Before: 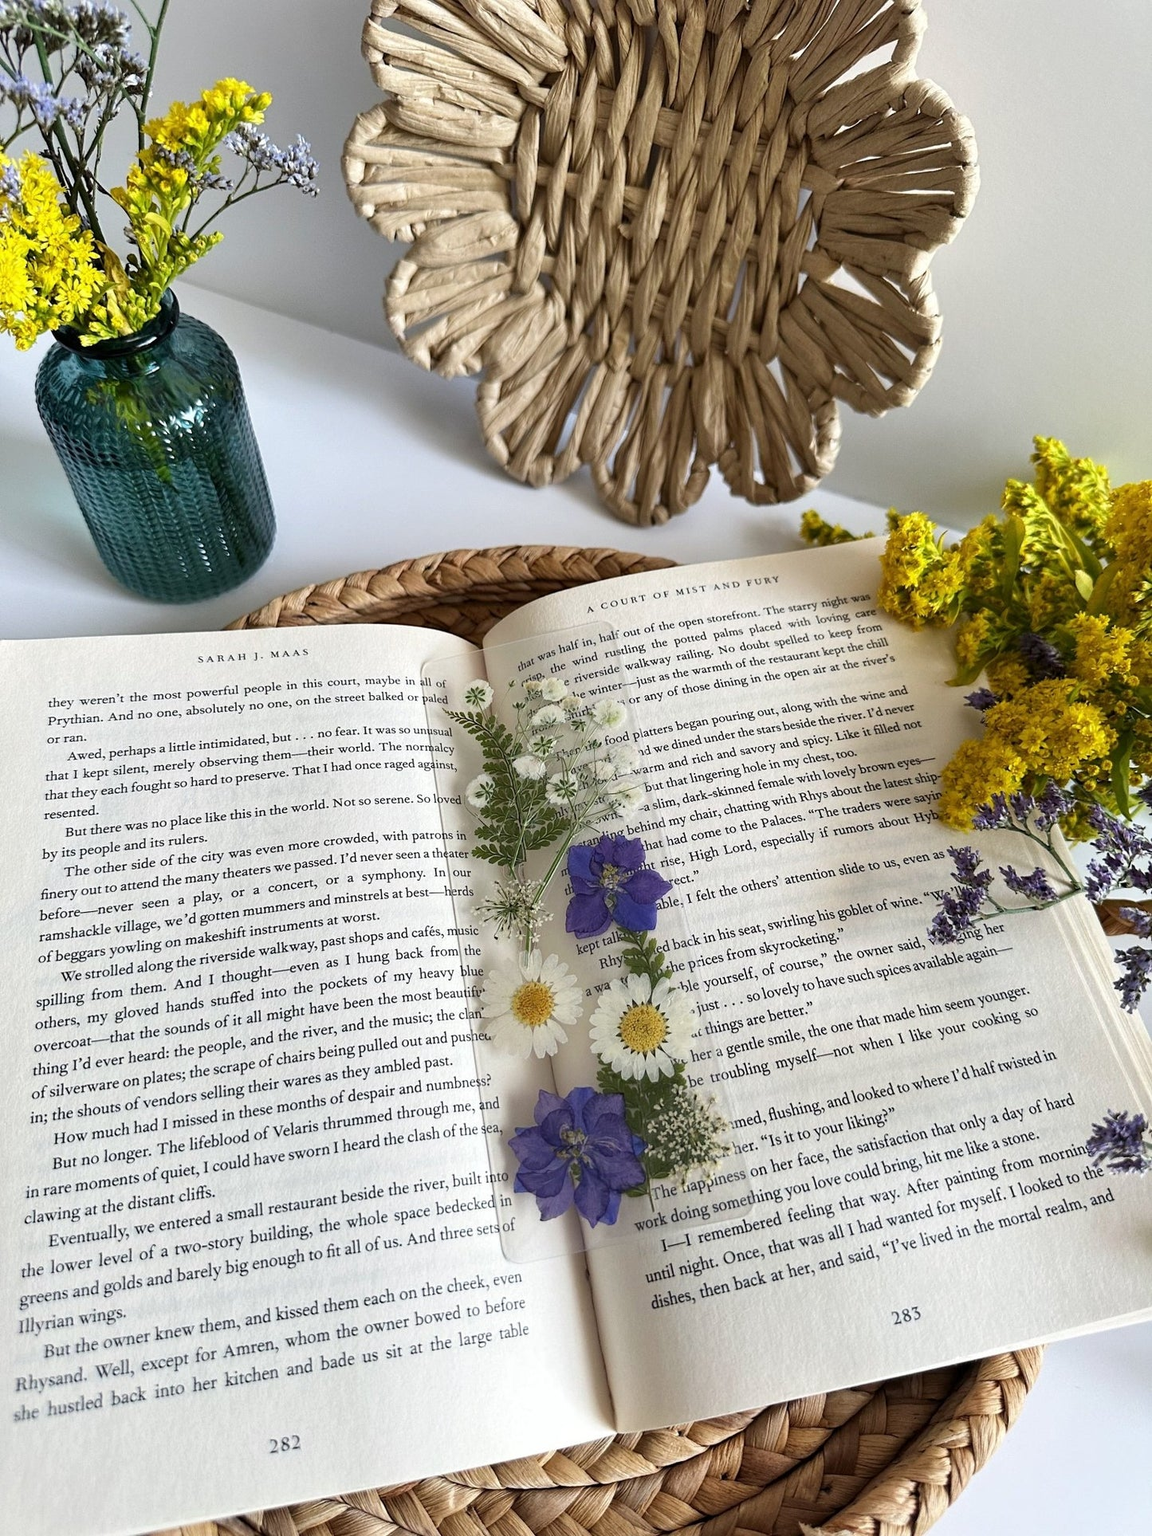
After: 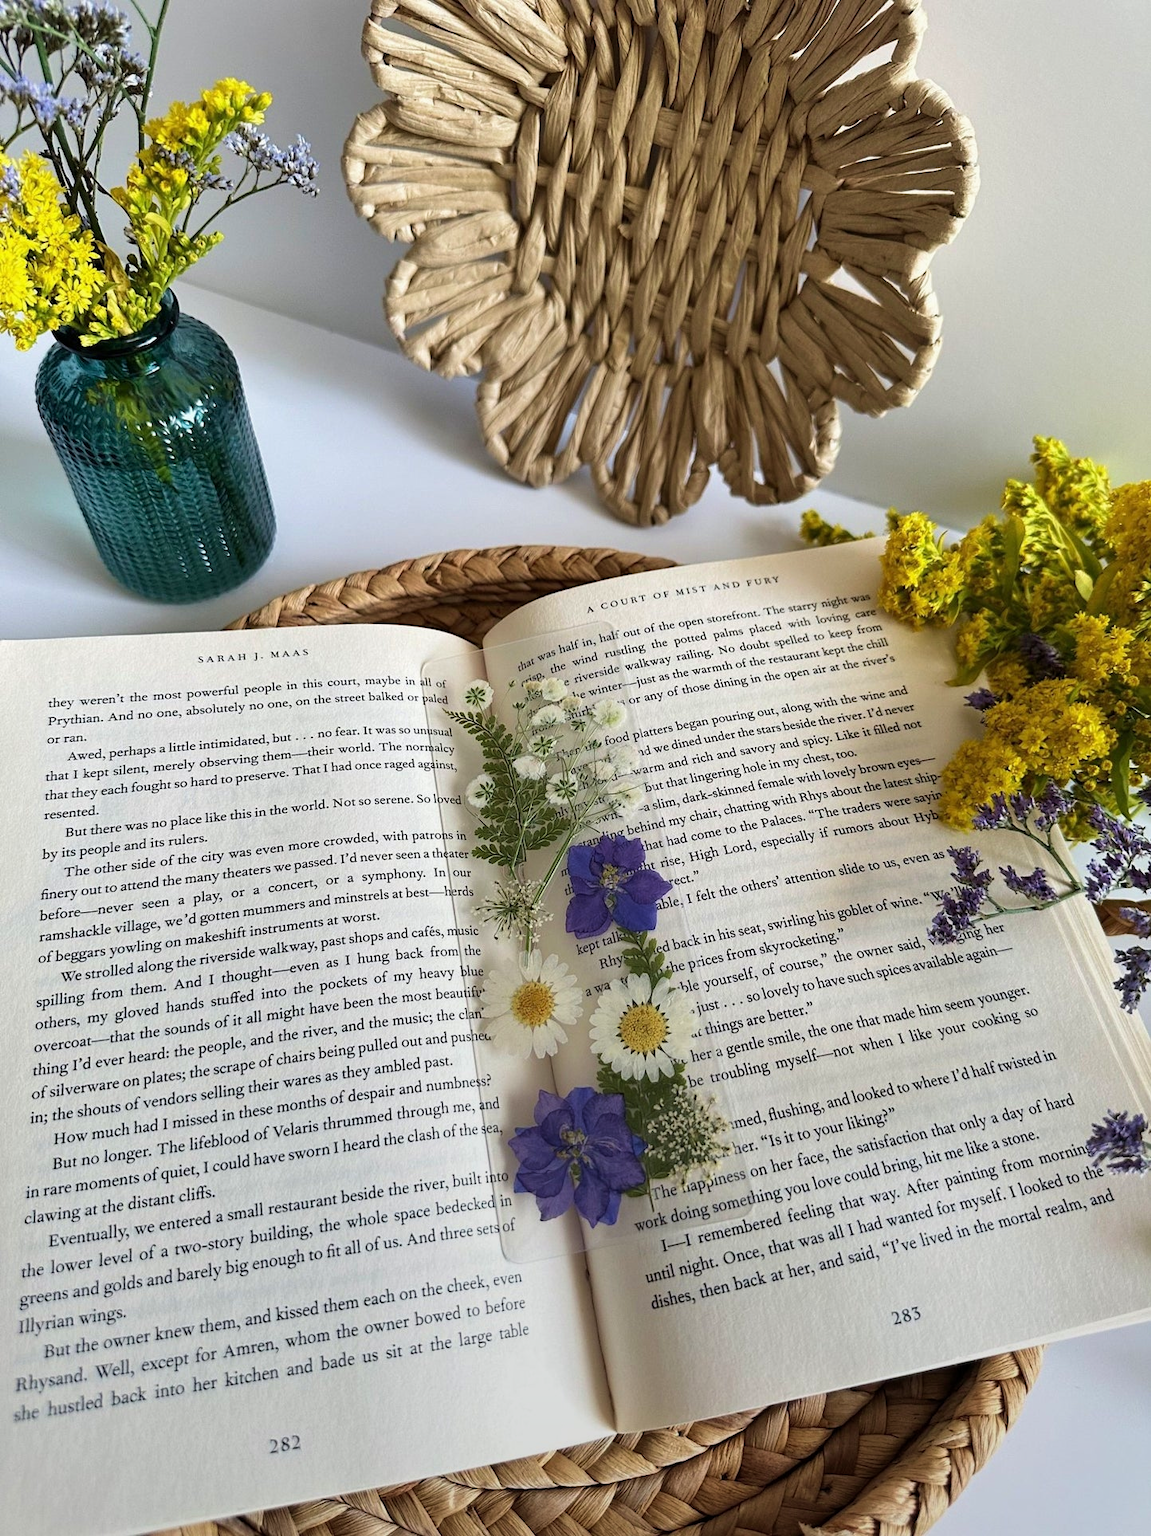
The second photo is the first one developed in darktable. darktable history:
velvia: on, module defaults
graduated density: rotation -180°, offset 24.95
exposure: exposure -0.064 EV, compensate highlight preservation false
